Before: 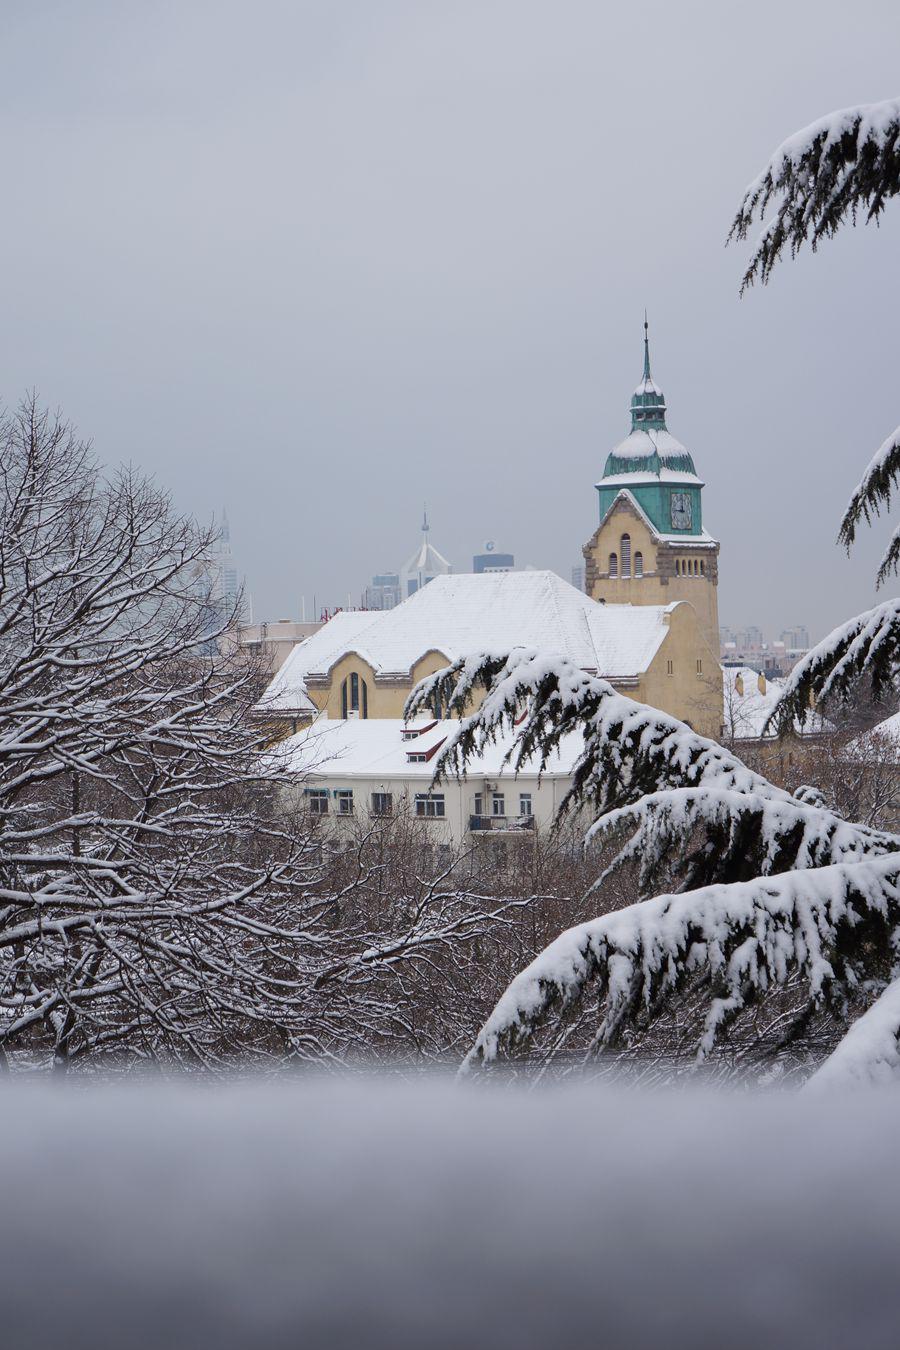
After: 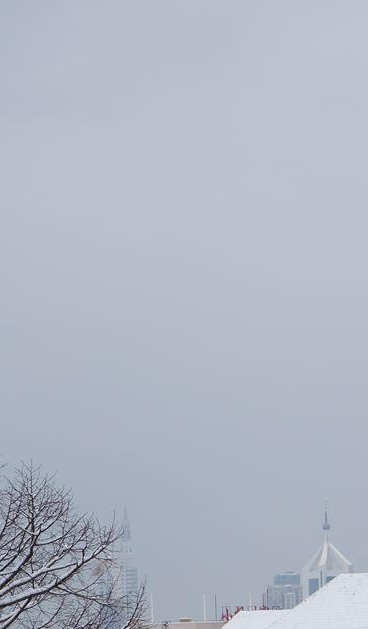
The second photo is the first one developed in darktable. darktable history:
crop and rotate: left 11.048%, top 0.107%, right 47.983%, bottom 53.238%
